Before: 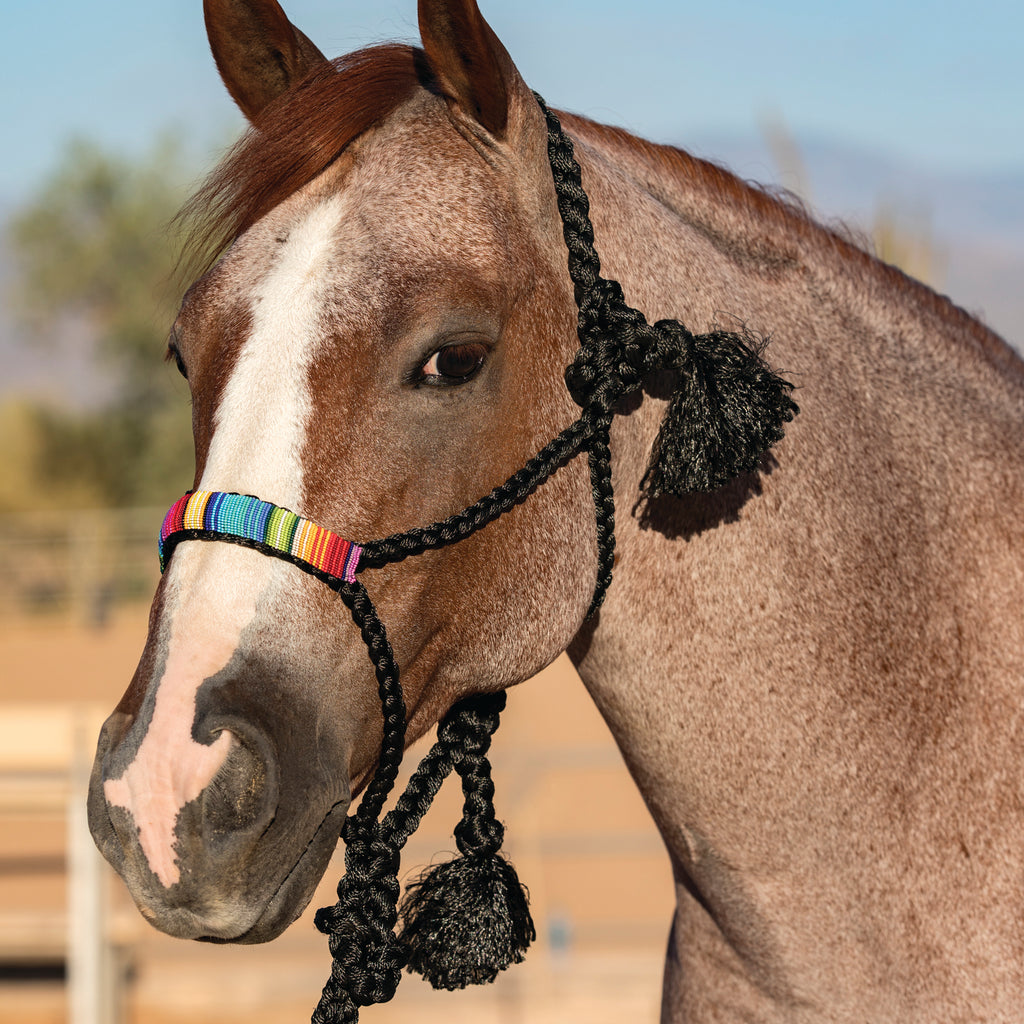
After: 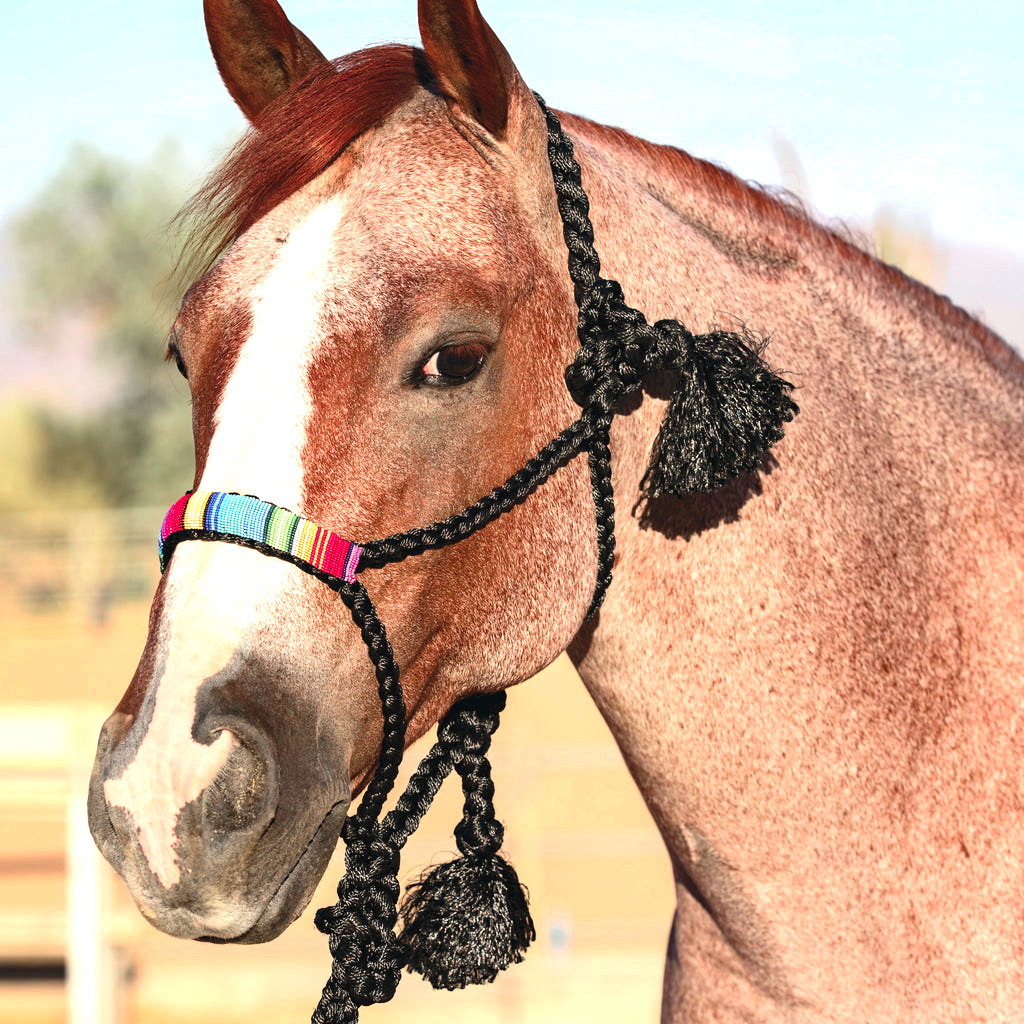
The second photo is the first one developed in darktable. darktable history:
exposure: black level correction 0, exposure 1 EV, compensate highlight preservation false
contrast brightness saturation: contrast 0.146, brightness 0.049
color zones: curves: ch0 [(0, 0.466) (0.128, 0.466) (0.25, 0.5) (0.375, 0.456) (0.5, 0.5) (0.625, 0.5) (0.737, 0.652) (0.875, 0.5)]; ch1 [(0, 0.603) (0.125, 0.618) (0.261, 0.348) (0.372, 0.353) (0.497, 0.363) (0.611, 0.45) (0.731, 0.427) (0.875, 0.518) (0.998, 0.652)]; ch2 [(0, 0.559) (0.125, 0.451) (0.253, 0.564) (0.37, 0.578) (0.5, 0.466) (0.625, 0.471) (0.731, 0.471) (0.88, 0.485)]
